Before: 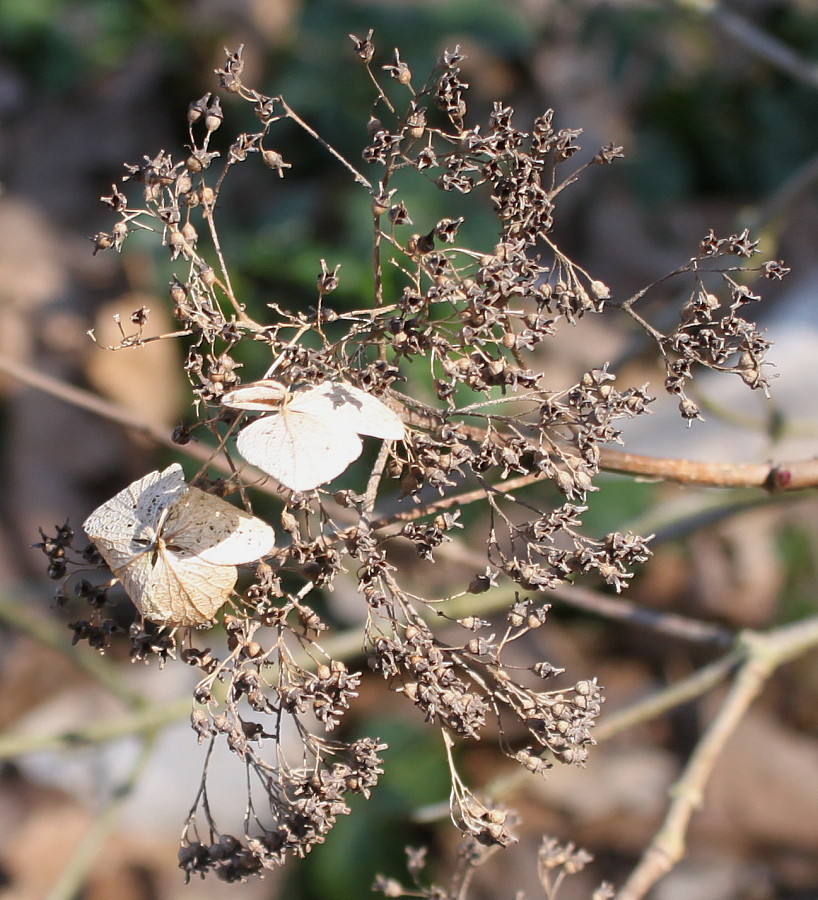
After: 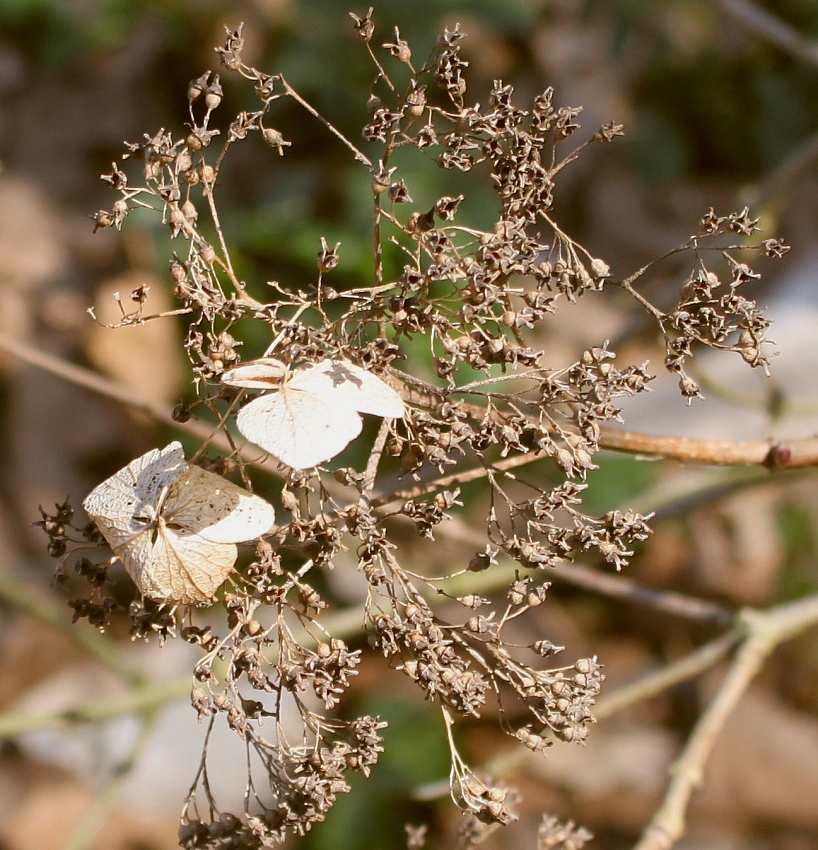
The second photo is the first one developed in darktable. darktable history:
crop and rotate: top 2.479%, bottom 3.018%
color correction: highlights a* -0.482, highlights b* 0.161, shadows a* 4.66, shadows b* 20.72
shadows and highlights: shadows 25, highlights -25
